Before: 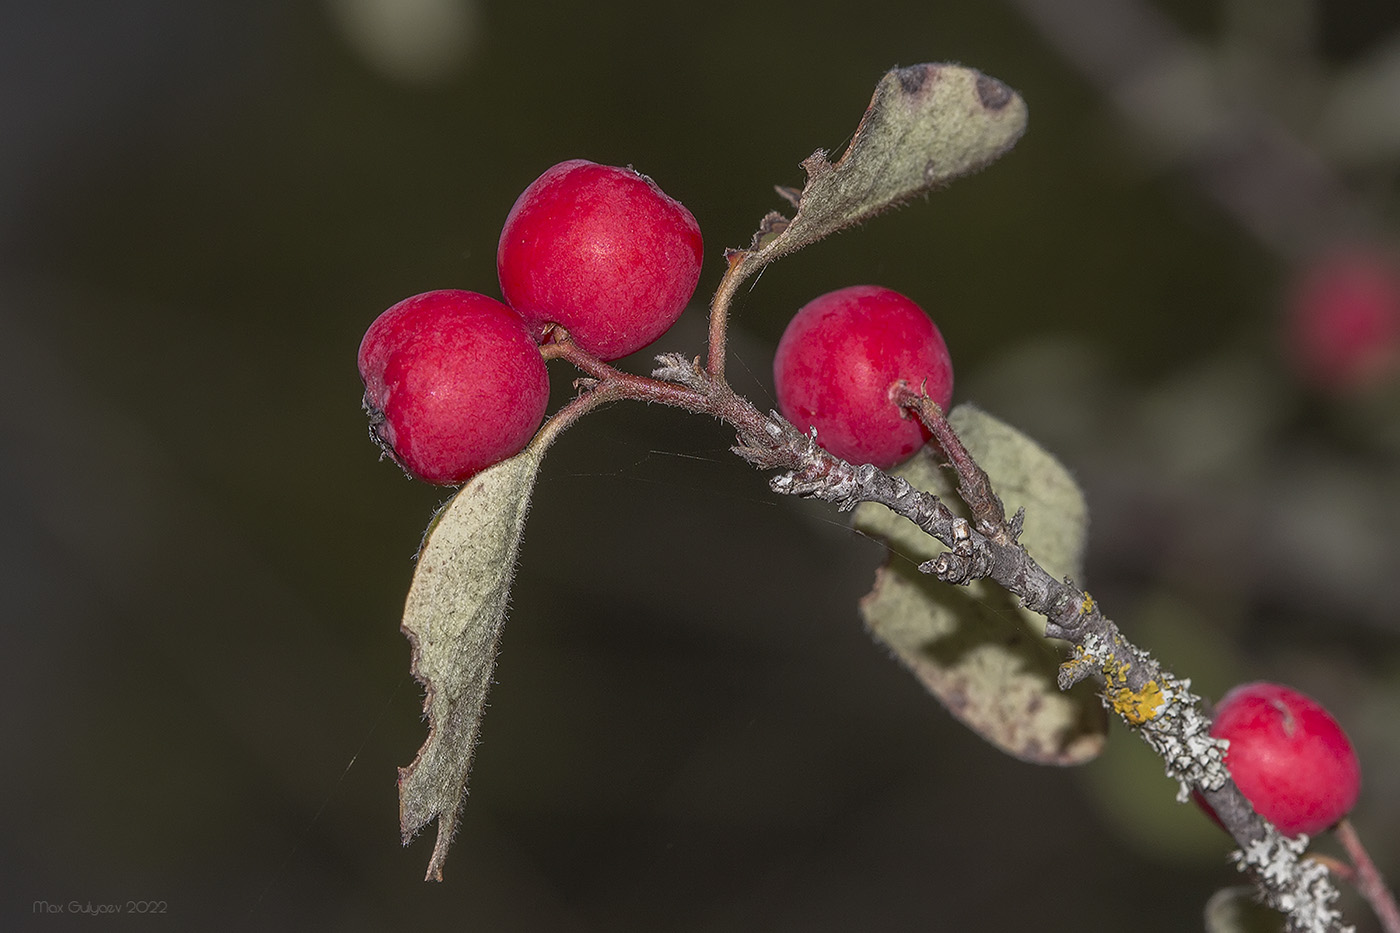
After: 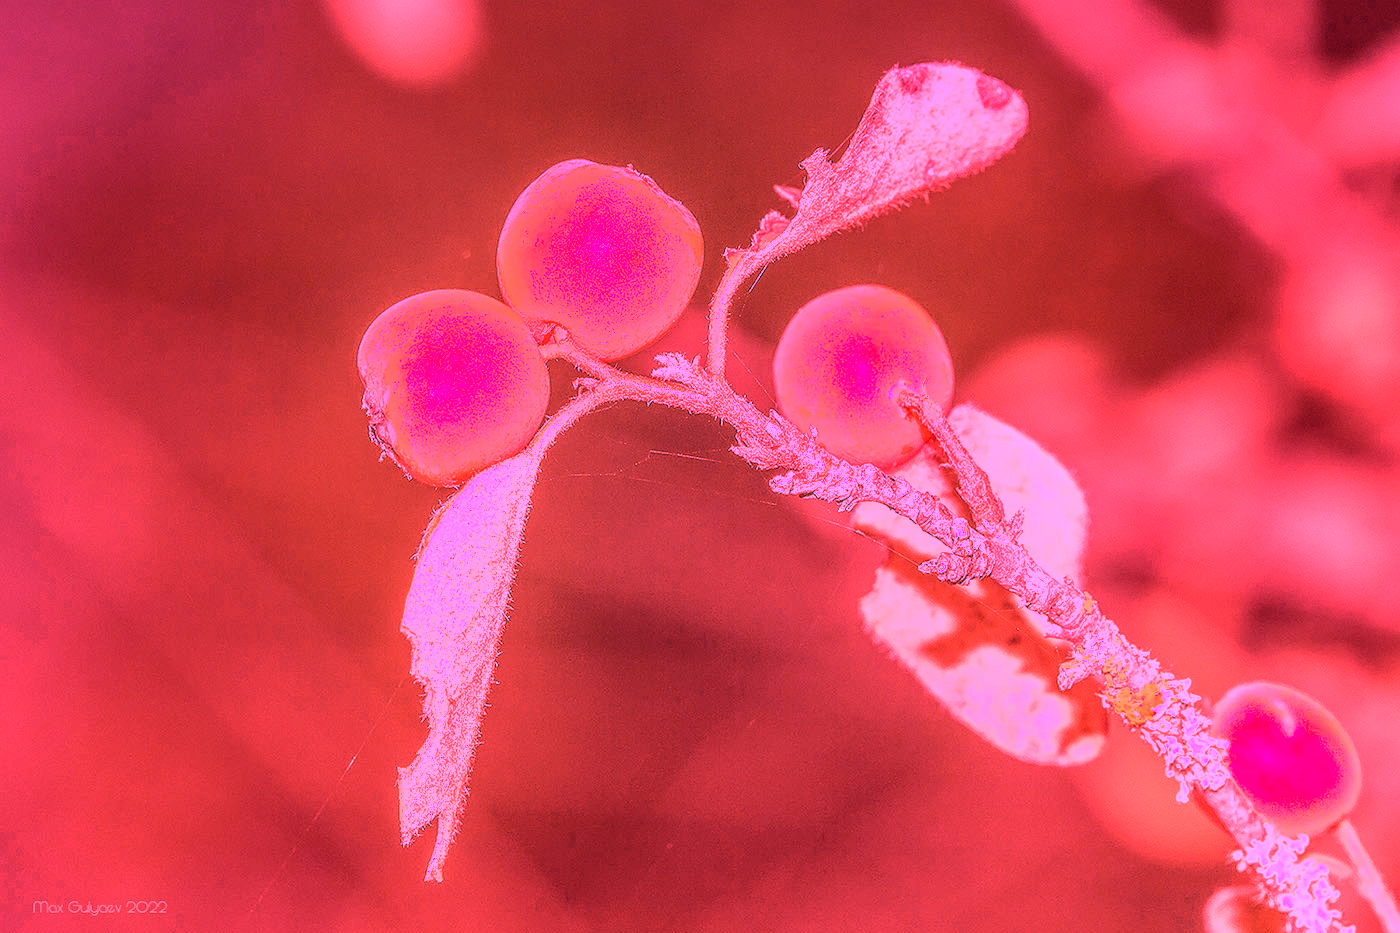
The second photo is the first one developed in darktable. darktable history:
local contrast: detail 130%
contrast brightness saturation: saturation -0.05
white balance: red 4.26, blue 1.802
graduated density: hue 238.83°, saturation 50%
